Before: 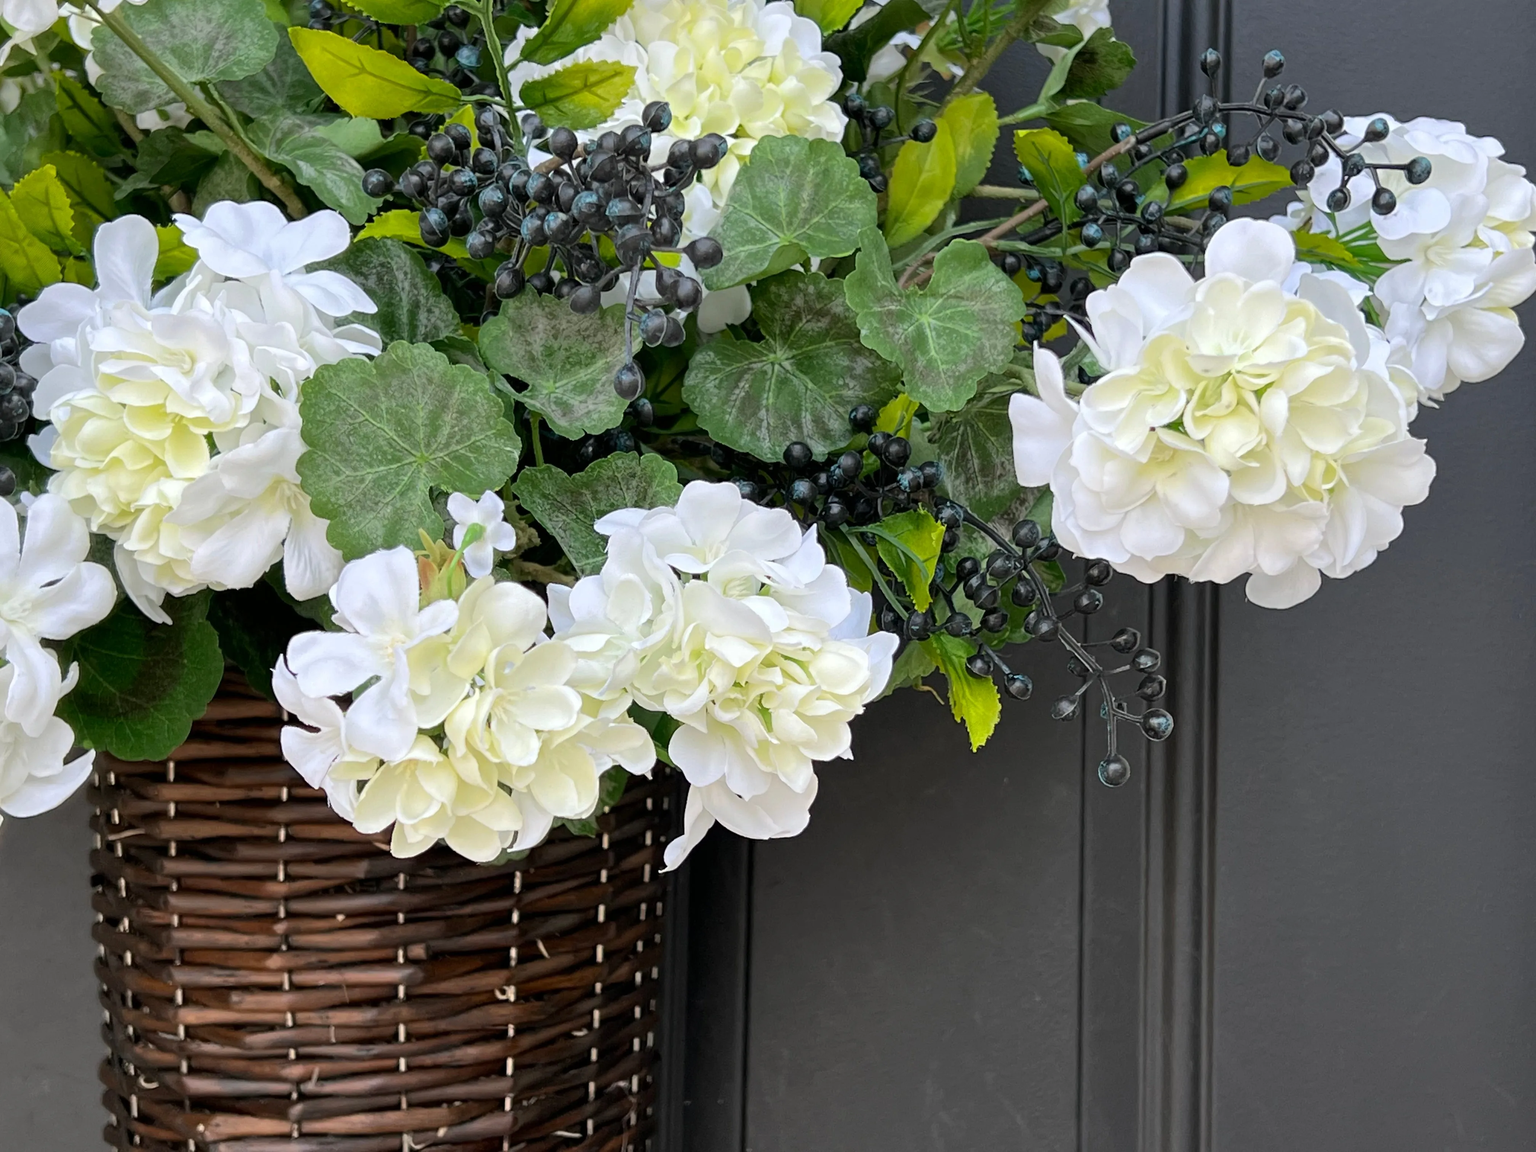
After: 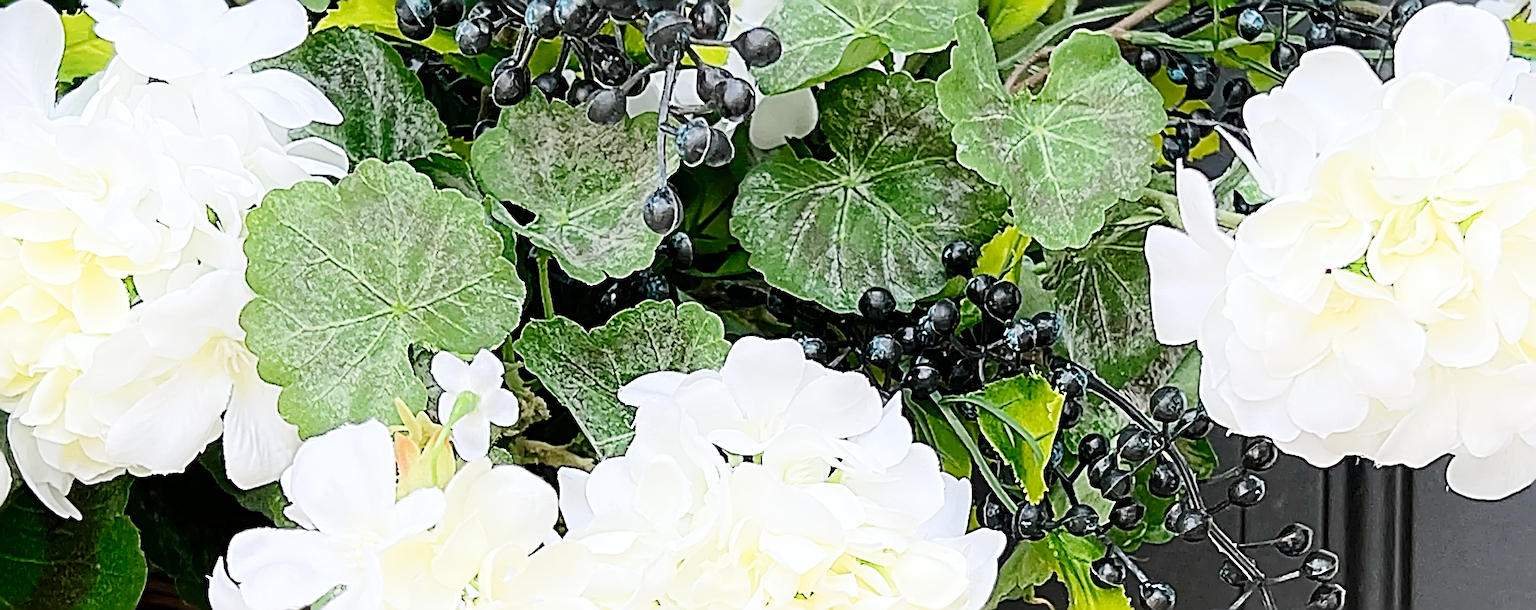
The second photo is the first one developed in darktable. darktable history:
crop: left 7.065%, top 18.77%, right 14.278%, bottom 39.562%
tone curve: curves: ch0 [(0, 0) (0.003, 0.003) (0.011, 0.01) (0.025, 0.023) (0.044, 0.041) (0.069, 0.064) (0.1, 0.094) (0.136, 0.143) (0.177, 0.205) (0.224, 0.281) (0.277, 0.367) (0.335, 0.457) (0.399, 0.542) (0.468, 0.629) (0.543, 0.711) (0.623, 0.788) (0.709, 0.863) (0.801, 0.912) (0.898, 0.955) (1, 1)], preserve colors none
sharpen: radius 4.024, amount 1.991
shadows and highlights: shadows -25.79, highlights 48.3, soften with gaussian
